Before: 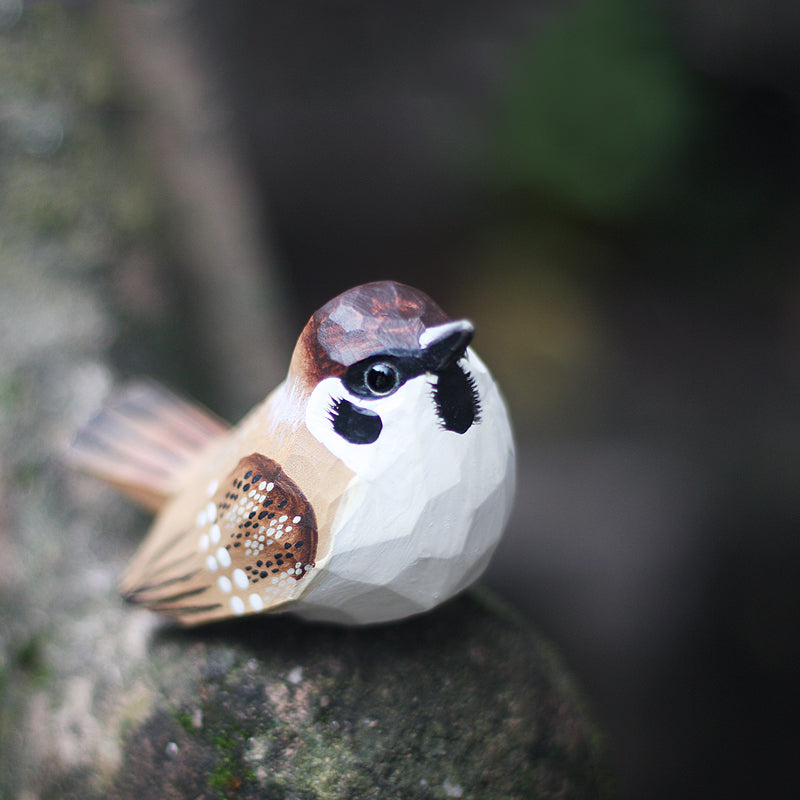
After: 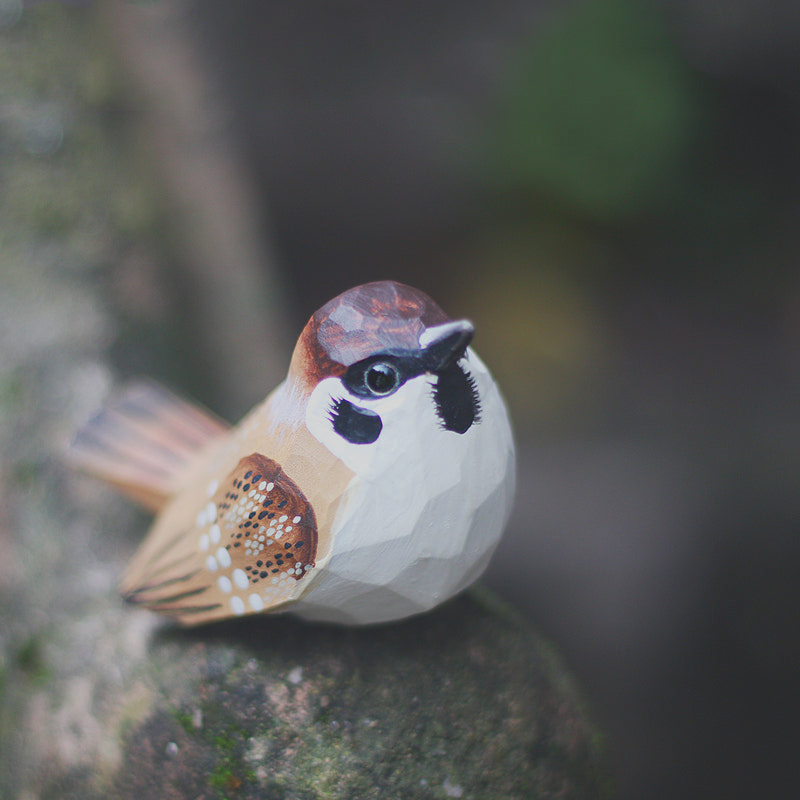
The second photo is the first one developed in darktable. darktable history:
color zones: curves: ch0 [(0, 0.5) (0.143, 0.5) (0.286, 0.5) (0.429, 0.5) (0.62, 0.489) (0.714, 0.445) (0.844, 0.496) (1, 0.5)]; ch1 [(0, 0.5) (0.143, 0.5) (0.286, 0.5) (0.429, 0.5) (0.571, 0.5) (0.714, 0.523) (0.857, 0.5) (1, 0.5)]
contrast brightness saturation: contrast -0.28
